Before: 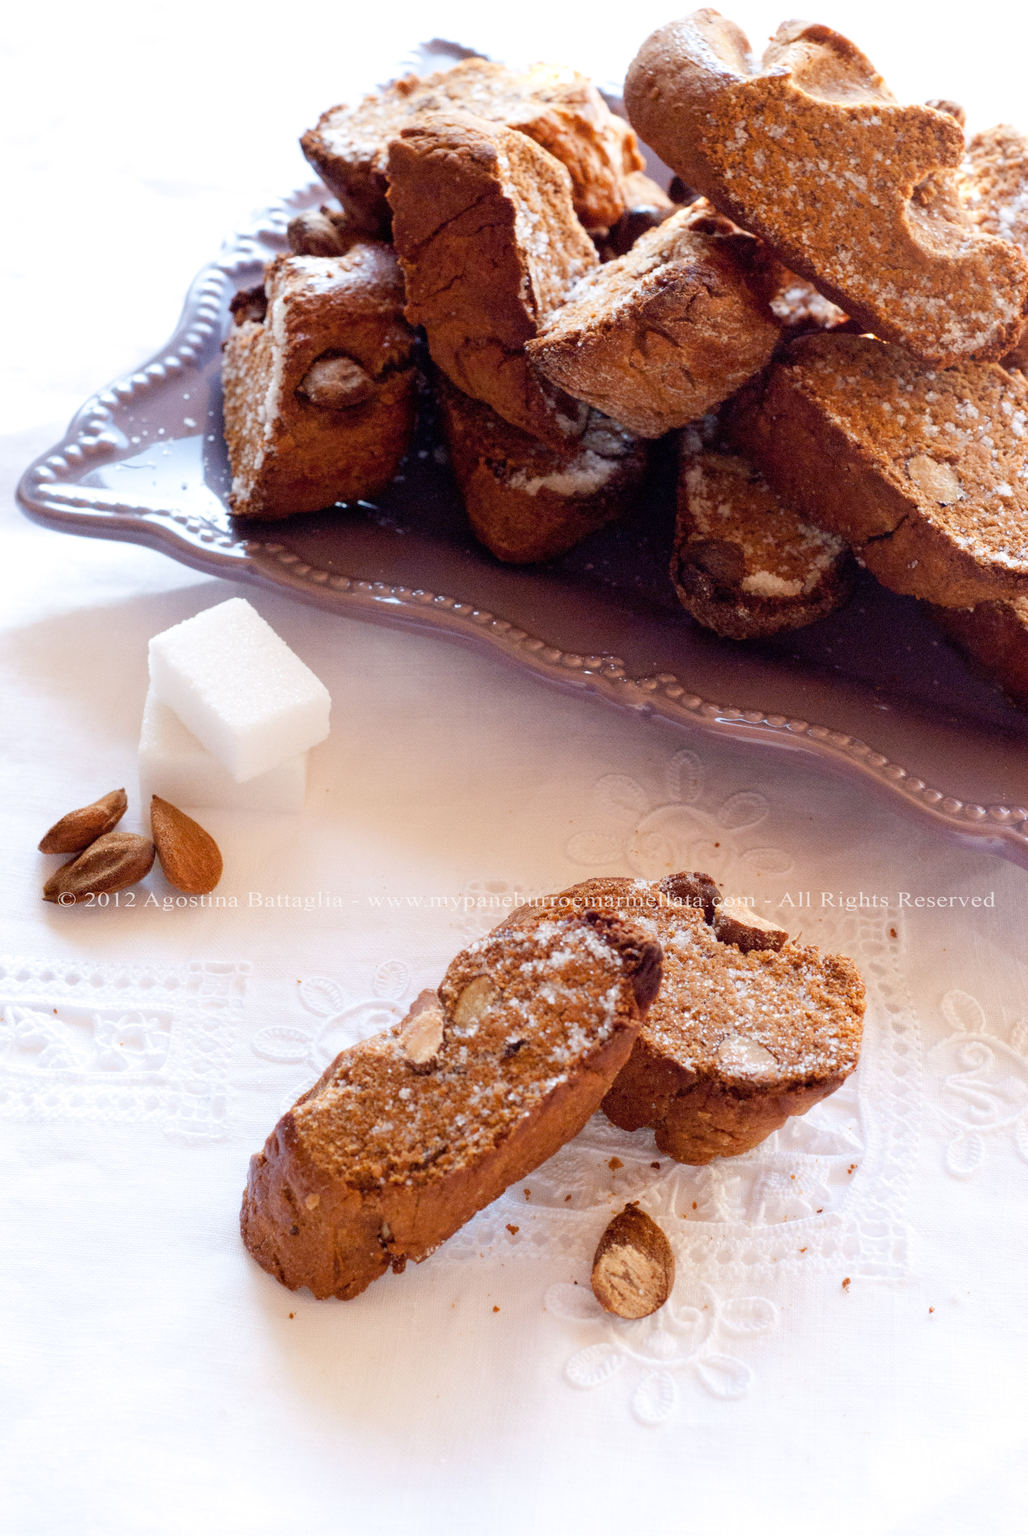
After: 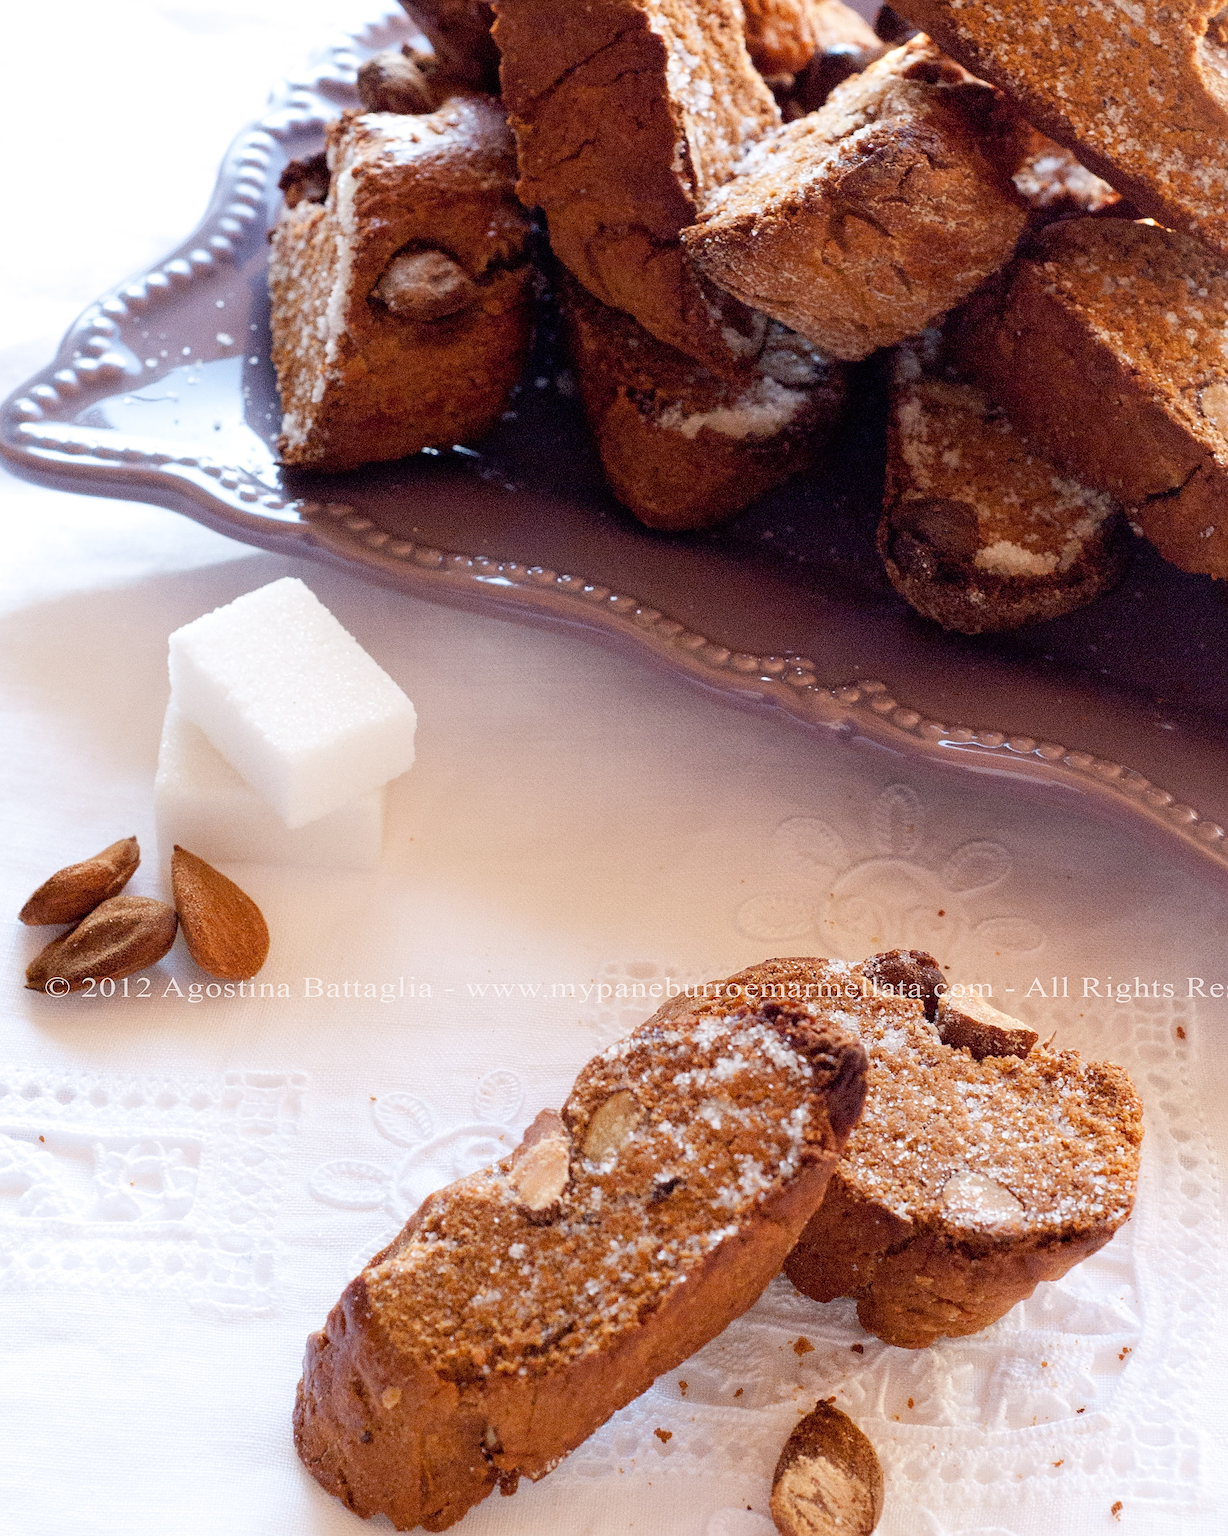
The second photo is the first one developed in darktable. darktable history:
crop and rotate: left 2.425%, top 11.305%, right 9.6%, bottom 15.08%
exposure: compensate highlight preservation false
sharpen: on, module defaults
tone equalizer: on, module defaults
